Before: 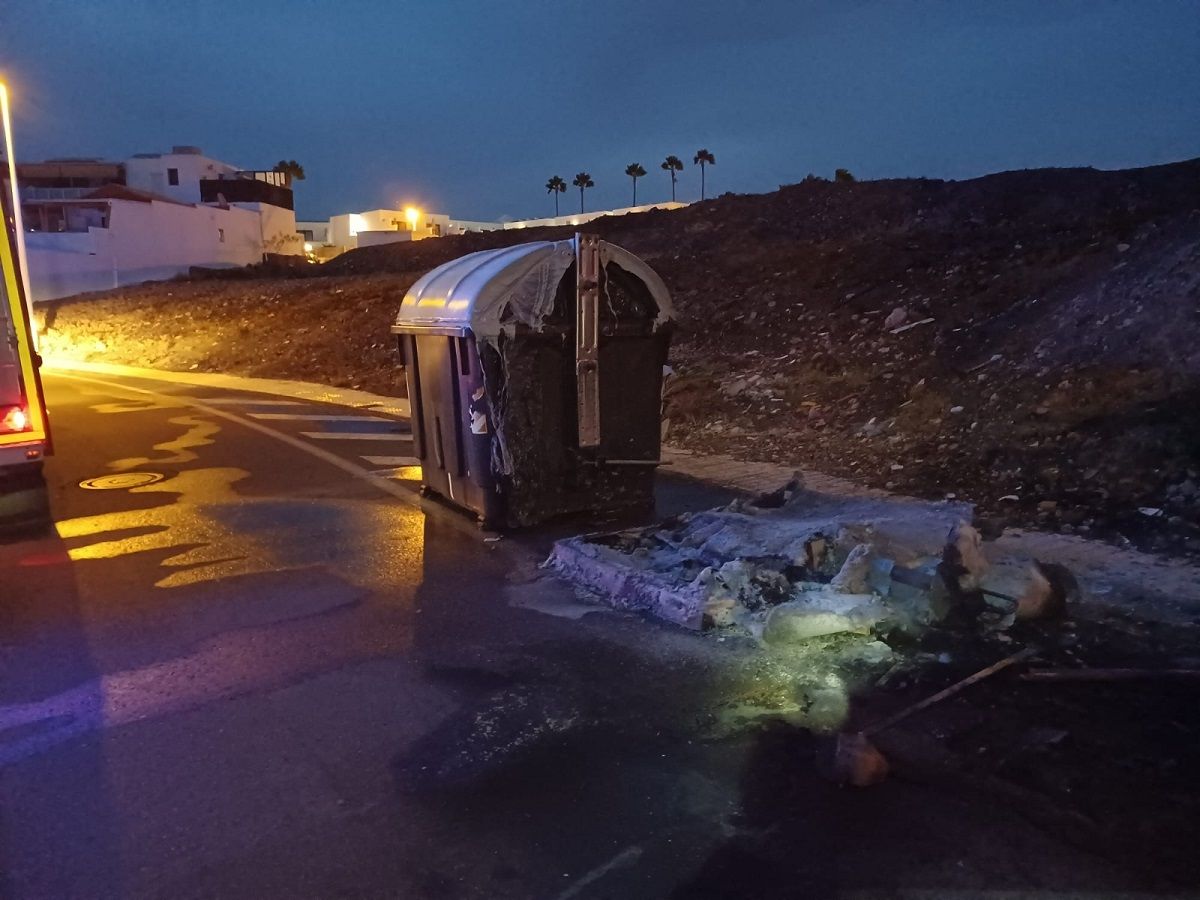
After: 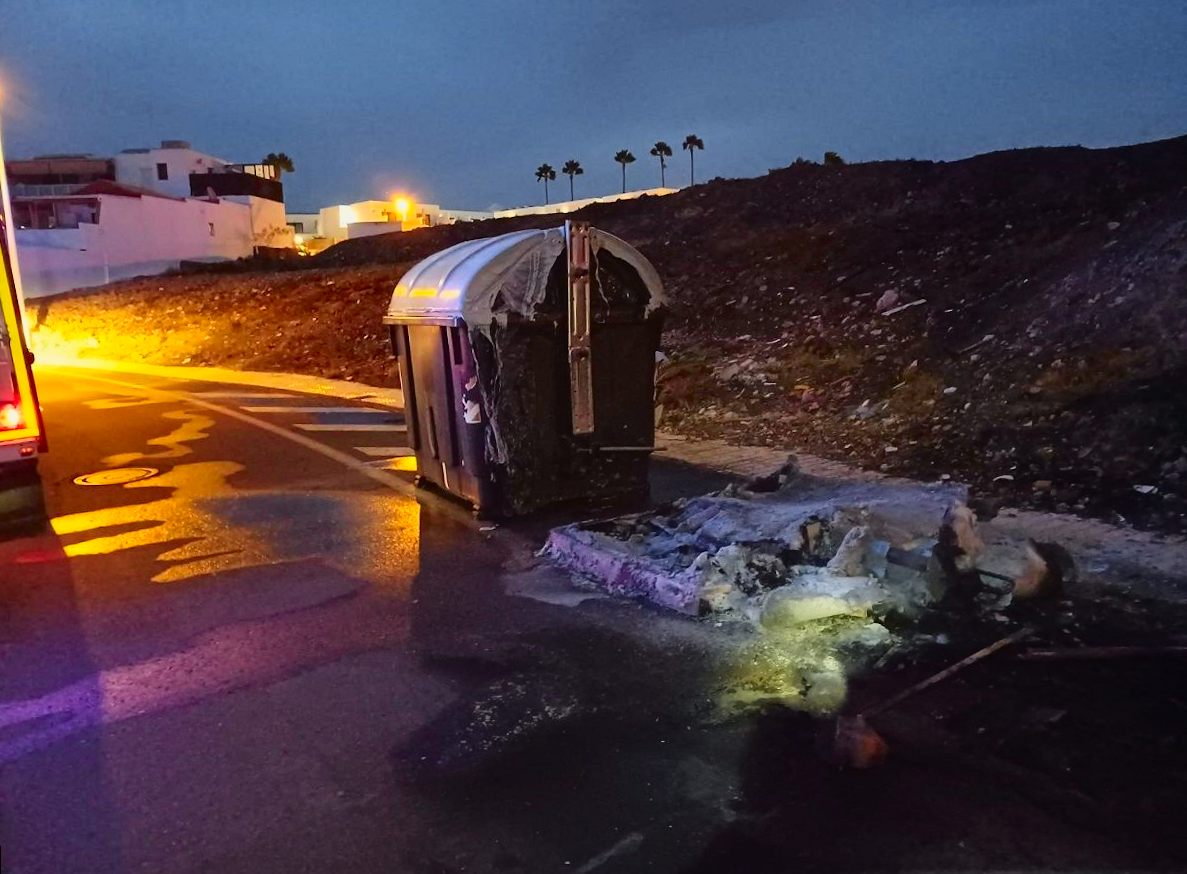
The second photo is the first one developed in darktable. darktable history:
rotate and perspective: rotation -1°, crop left 0.011, crop right 0.989, crop top 0.025, crop bottom 0.975
color correction: saturation 1.11
tone curve: curves: ch0 [(0, 0.005) (0.103, 0.081) (0.196, 0.197) (0.391, 0.469) (0.491, 0.585) (0.638, 0.751) (0.822, 0.886) (0.997, 0.959)]; ch1 [(0, 0) (0.172, 0.123) (0.324, 0.253) (0.396, 0.388) (0.474, 0.479) (0.499, 0.498) (0.529, 0.528) (0.579, 0.614) (0.633, 0.677) (0.812, 0.856) (1, 1)]; ch2 [(0, 0) (0.411, 0.424) (0.459, 0.478) (0.5, 0.501) (0.517, 0.526) (0.553, 0.583) (0.609, 0.646) (0.708, 0.768) (0.839, 0.916) (1, 1)], color space Lab, independent channels, preserve colors none
exposure: compensate highlight preservation false
